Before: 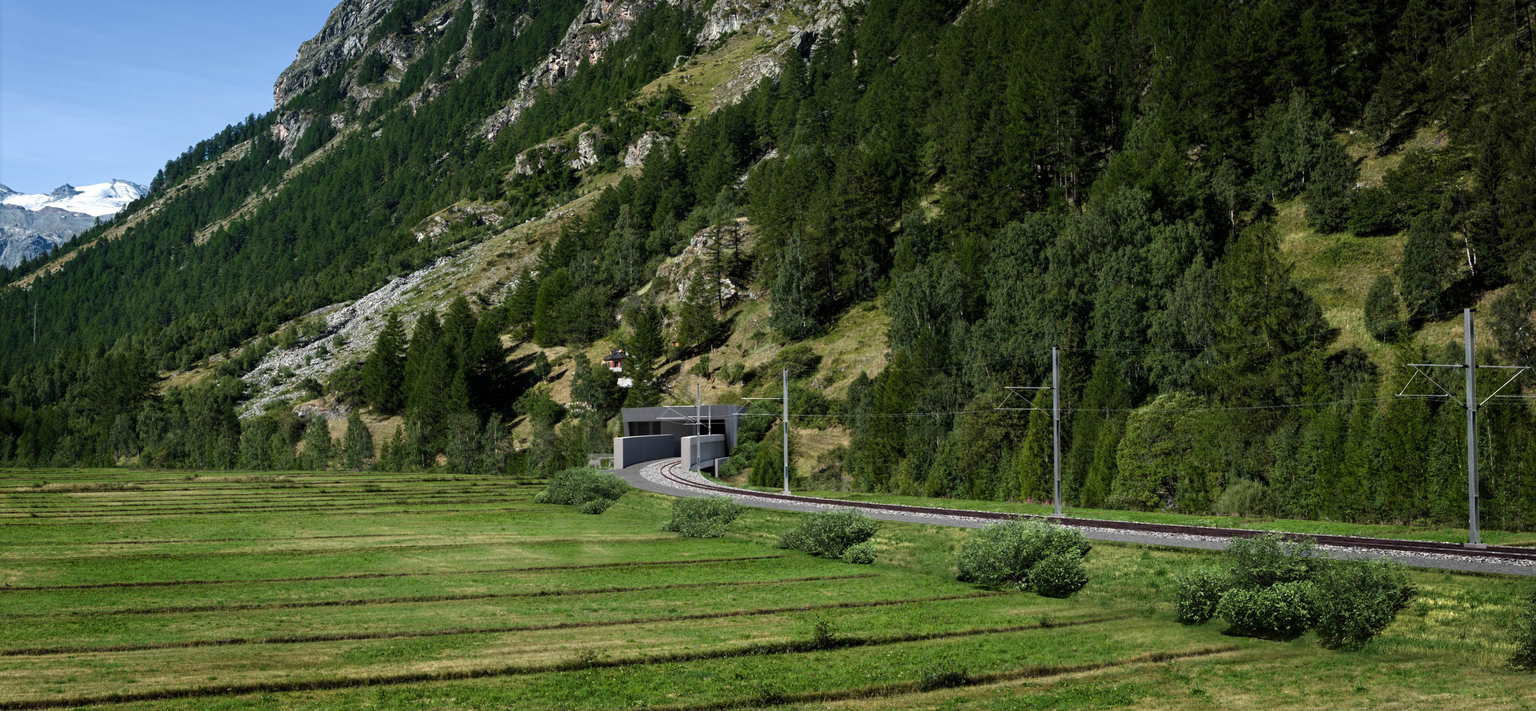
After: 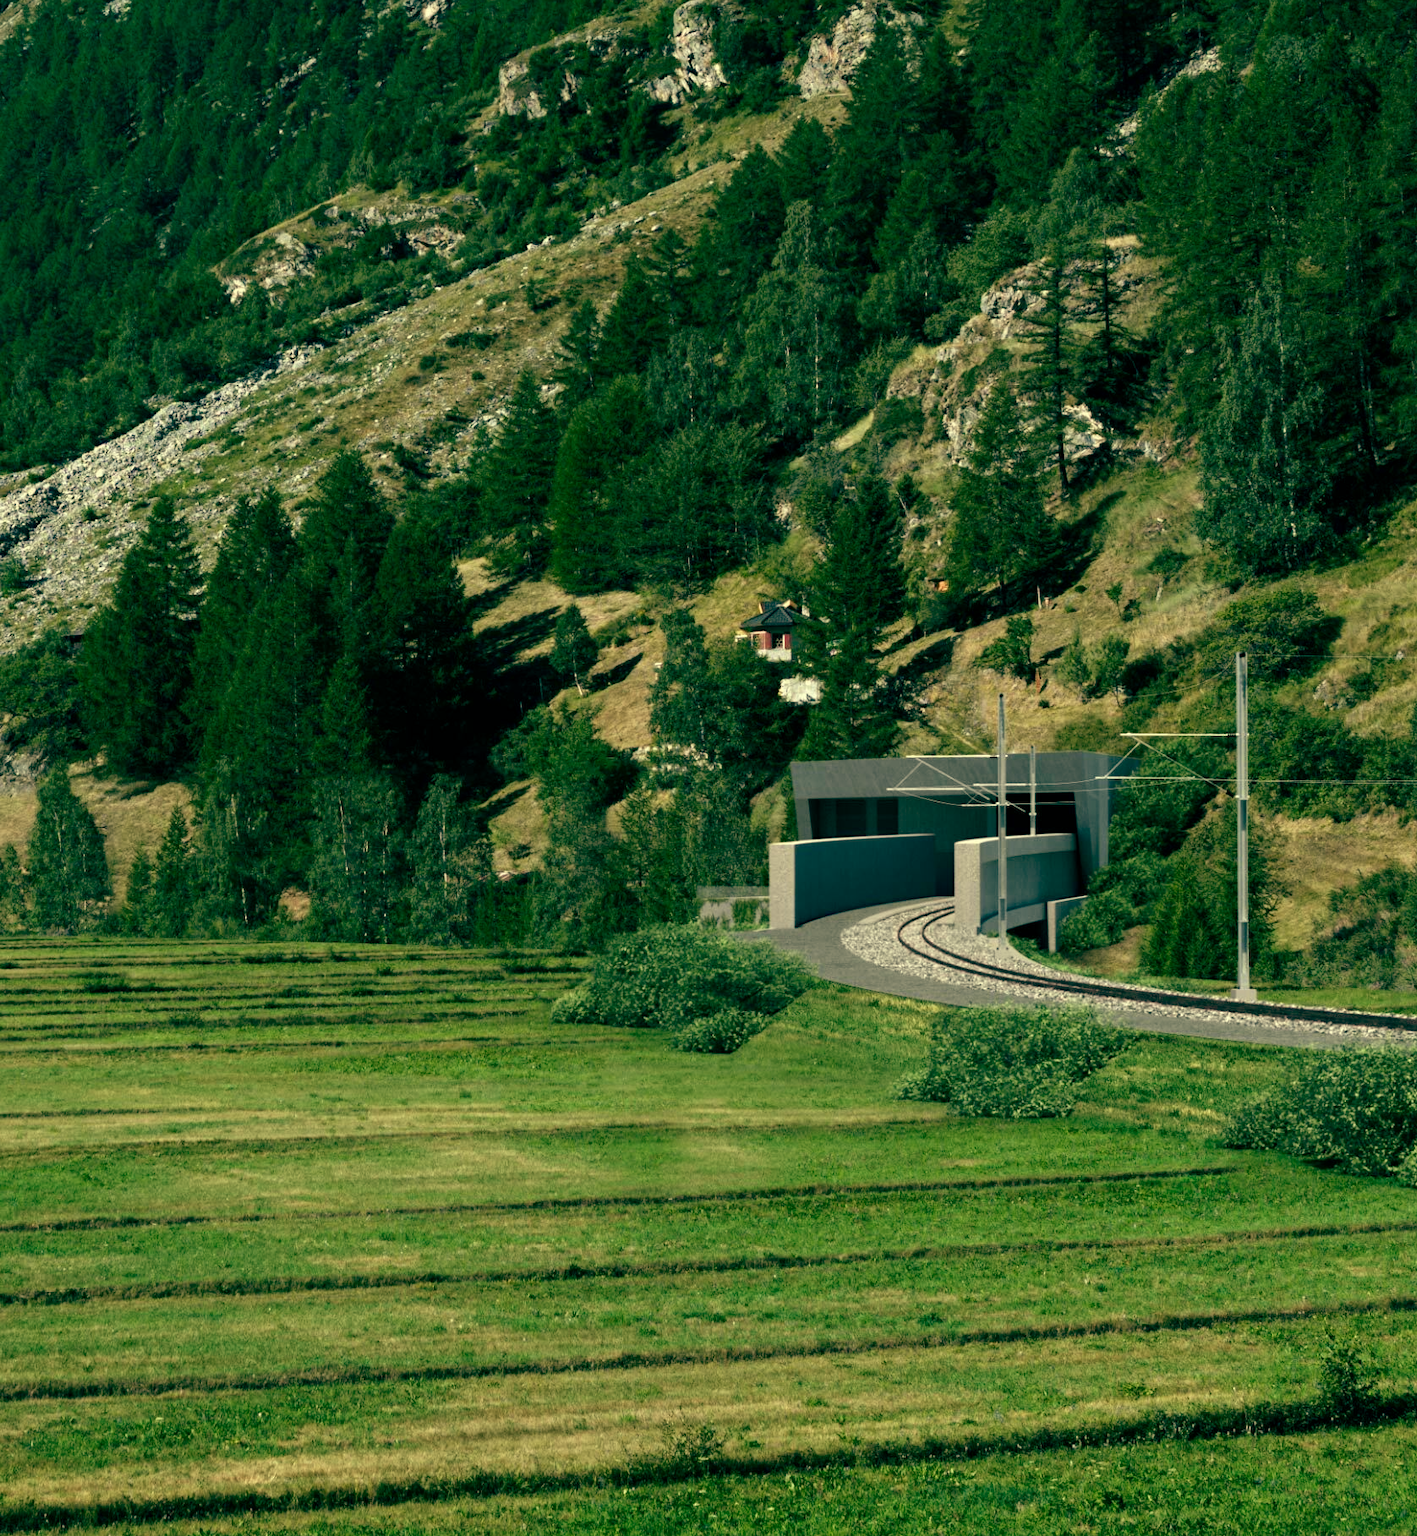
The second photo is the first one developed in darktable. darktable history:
crop and rotate: left 21.77%, top 18.528%, right 44.676%, bottom 2.997%
color balance: mode lift, gamma, gain (sRGB), lift [1, 0.69, 1, 1], gamma [1, 1.482, 1, 1], gain [1, 1, 1, 0.802]
